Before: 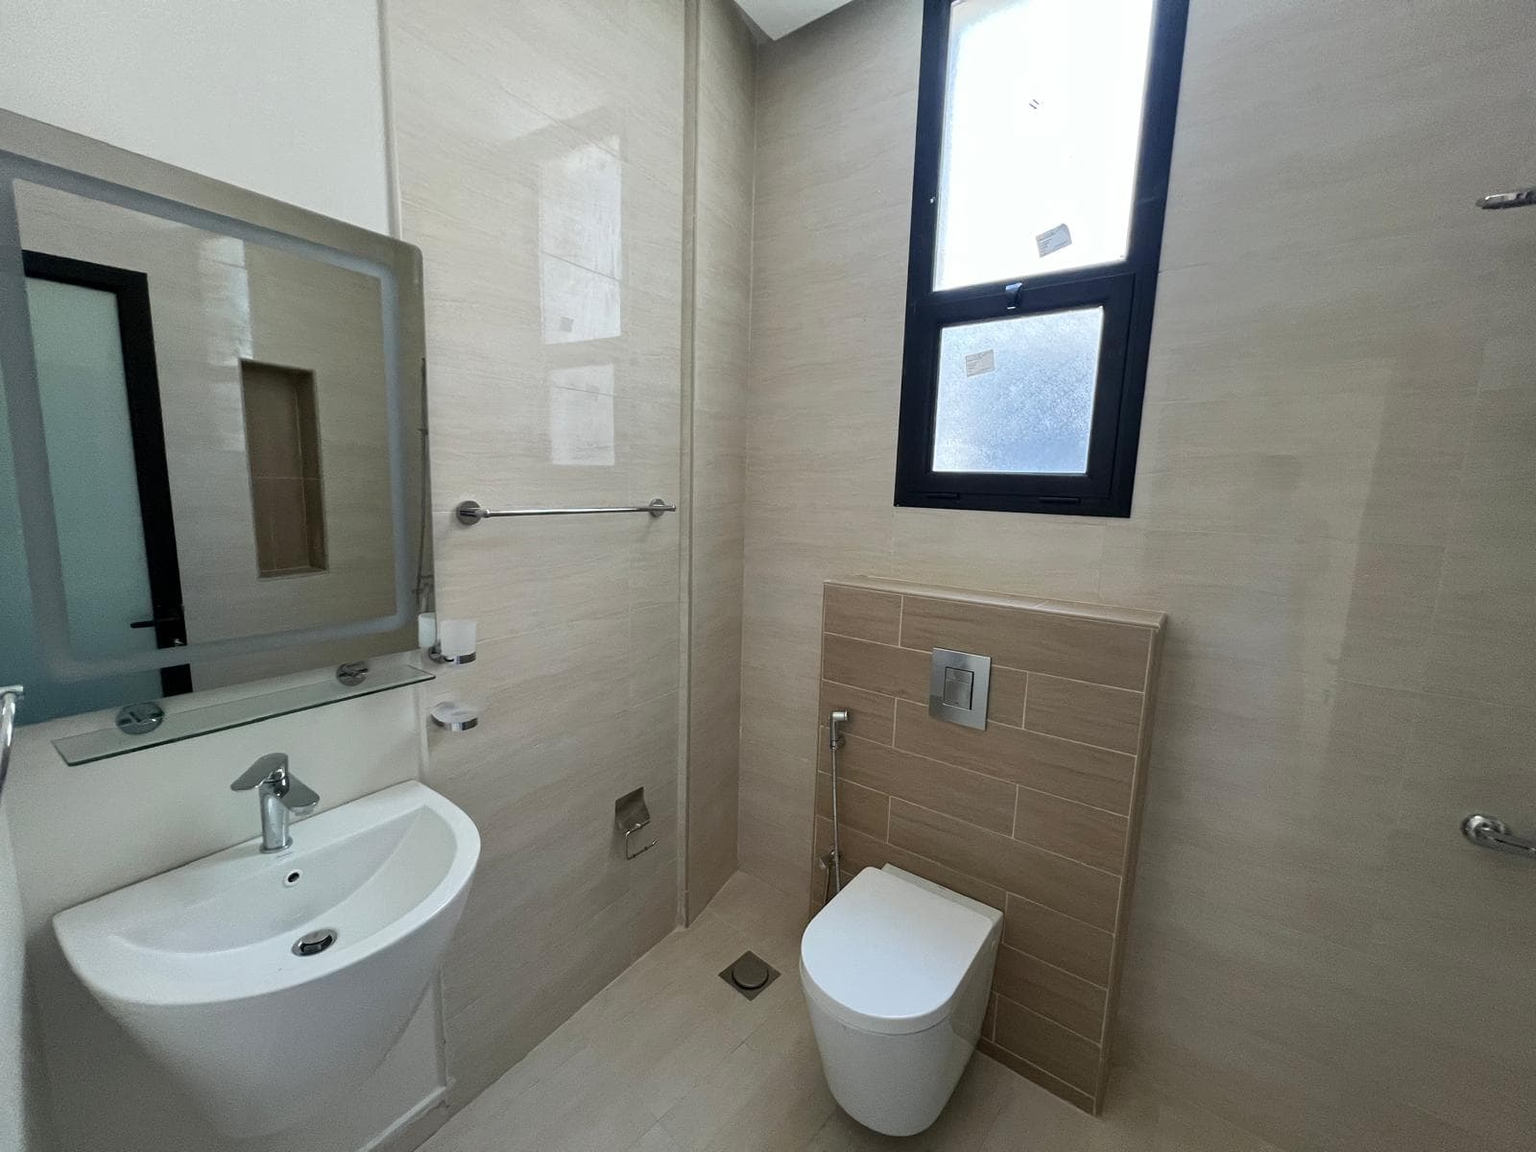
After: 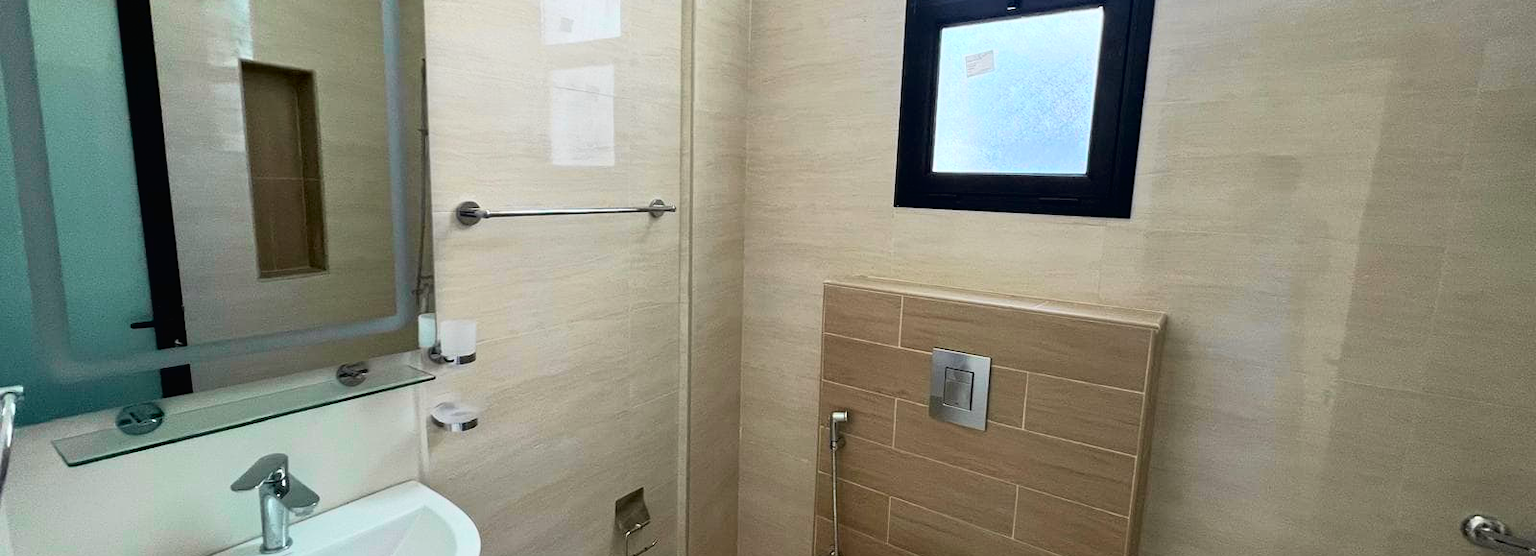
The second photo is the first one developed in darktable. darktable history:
tone curve: curves: ch0 [(0, 0.013) (0.054, 0.018) (0.205, 0.191) (0.289, 0.292) (0.39, 0.424) (0.493, 0.551) (0.647, 0.752) (0.796, 0.887) (1, 0.998)]; ch1 [(0, 0) (0.371, 0.339) (0.477, 0.452) (0.494, 0.495) (0.501, 0.501) (0.51, 0.516) (0.54, 0.557) (0.572, 0.605) (0.625, 0.687) (0.774, 0.841) (1, 1)]; ch2 [(0, 0) (0.32, 0.281) (0.403, 0.399) (0.441, 0.428) (0.47, 0.469) (0.498, 0.496) (0.524, 0.543) (0.551, 0.579) (0.633, 0.665) (0.7, 0.711) (1, 1)], color space Lab, independent channels, preserve colors none
crop and rotate: top 26.056%, bottom 25.543%
